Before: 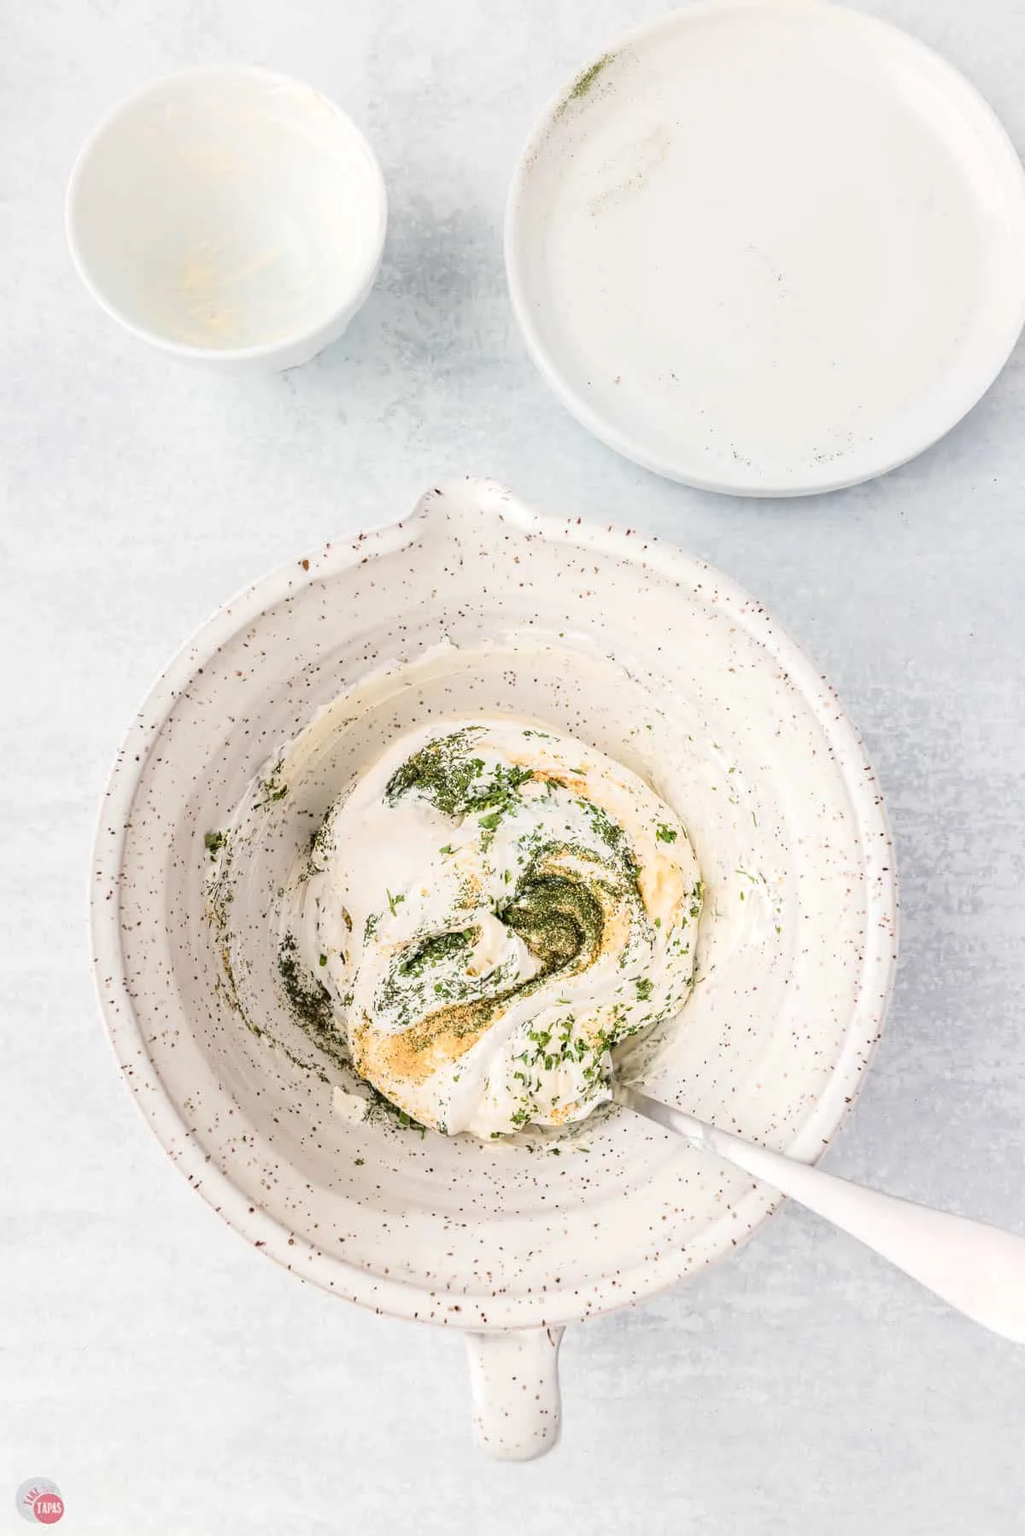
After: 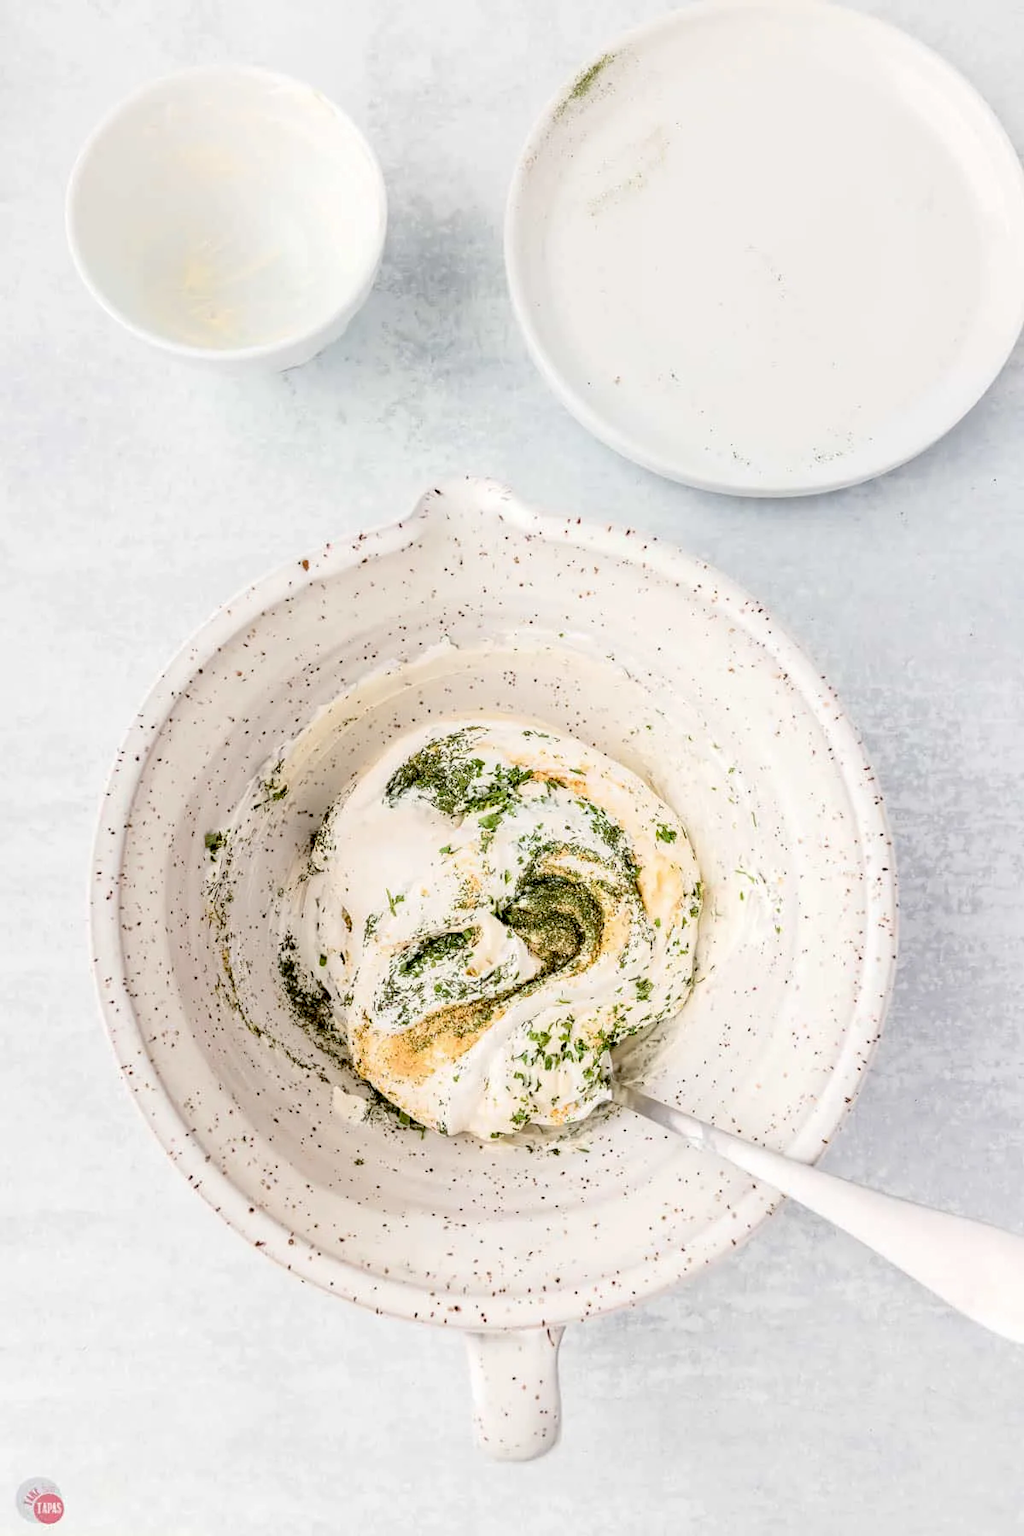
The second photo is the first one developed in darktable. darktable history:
exposure: black level correction 0.016, exposure -0.007 EV, compensate highlight preservation false
